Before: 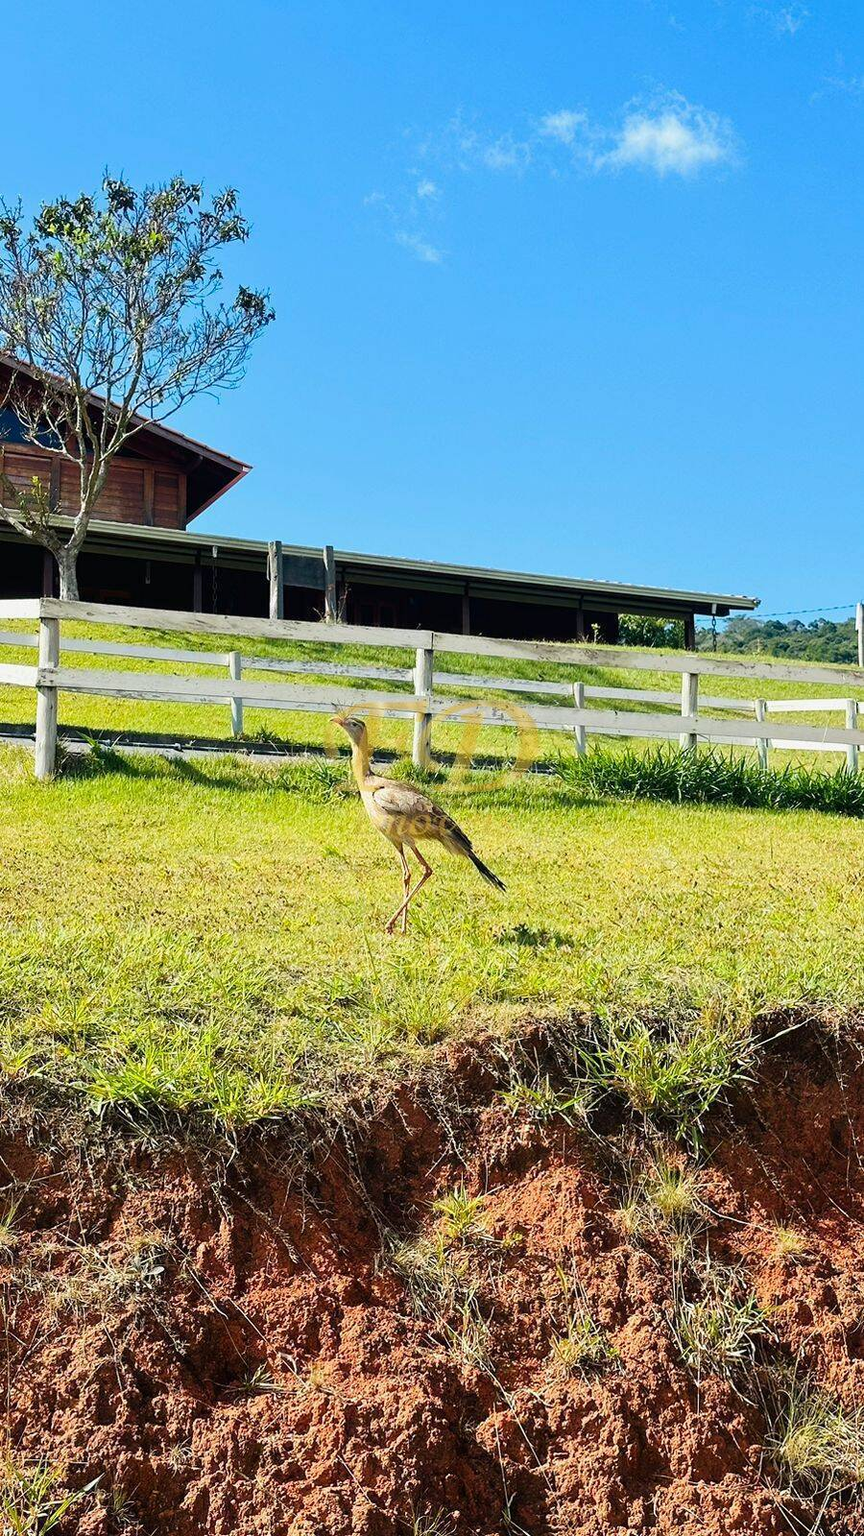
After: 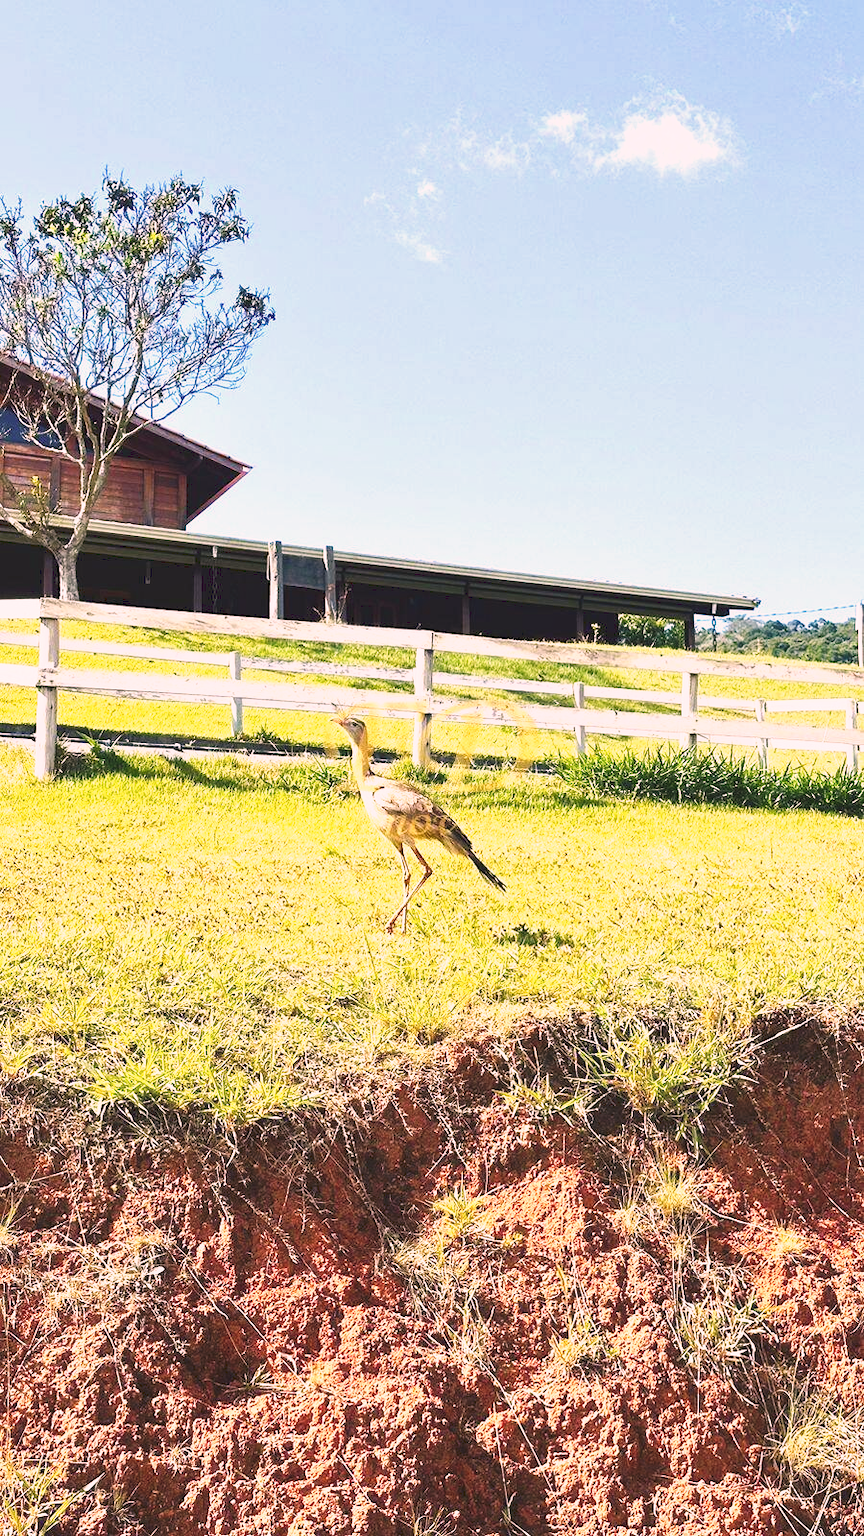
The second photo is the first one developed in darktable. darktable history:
tone curve: curves: ch0 [(0, 0) (0.003, 0.115) (0.011, 0.133) (0.025, 0.157) (0.044, 0.182) (0.069, 0.209) (0.1, 0.239) (0.136, 0.279) (0.177, 0.326) (0.224, 0.379) (0.277, 0.436) (0.335, 0.507) (0.399, 0.587) (0.468, 0.671) (0.543, 0.75) (0.623, 0.837) (0.709, 0.916) (0.801, 0.978) (0.898, 0.985) (1, 1)], preserve colors none
color correction: highlights a* 14.52, highlights b* 4.84
shadows and highlights: shadows 37.27, highlights -28.18, soften with gaussian
